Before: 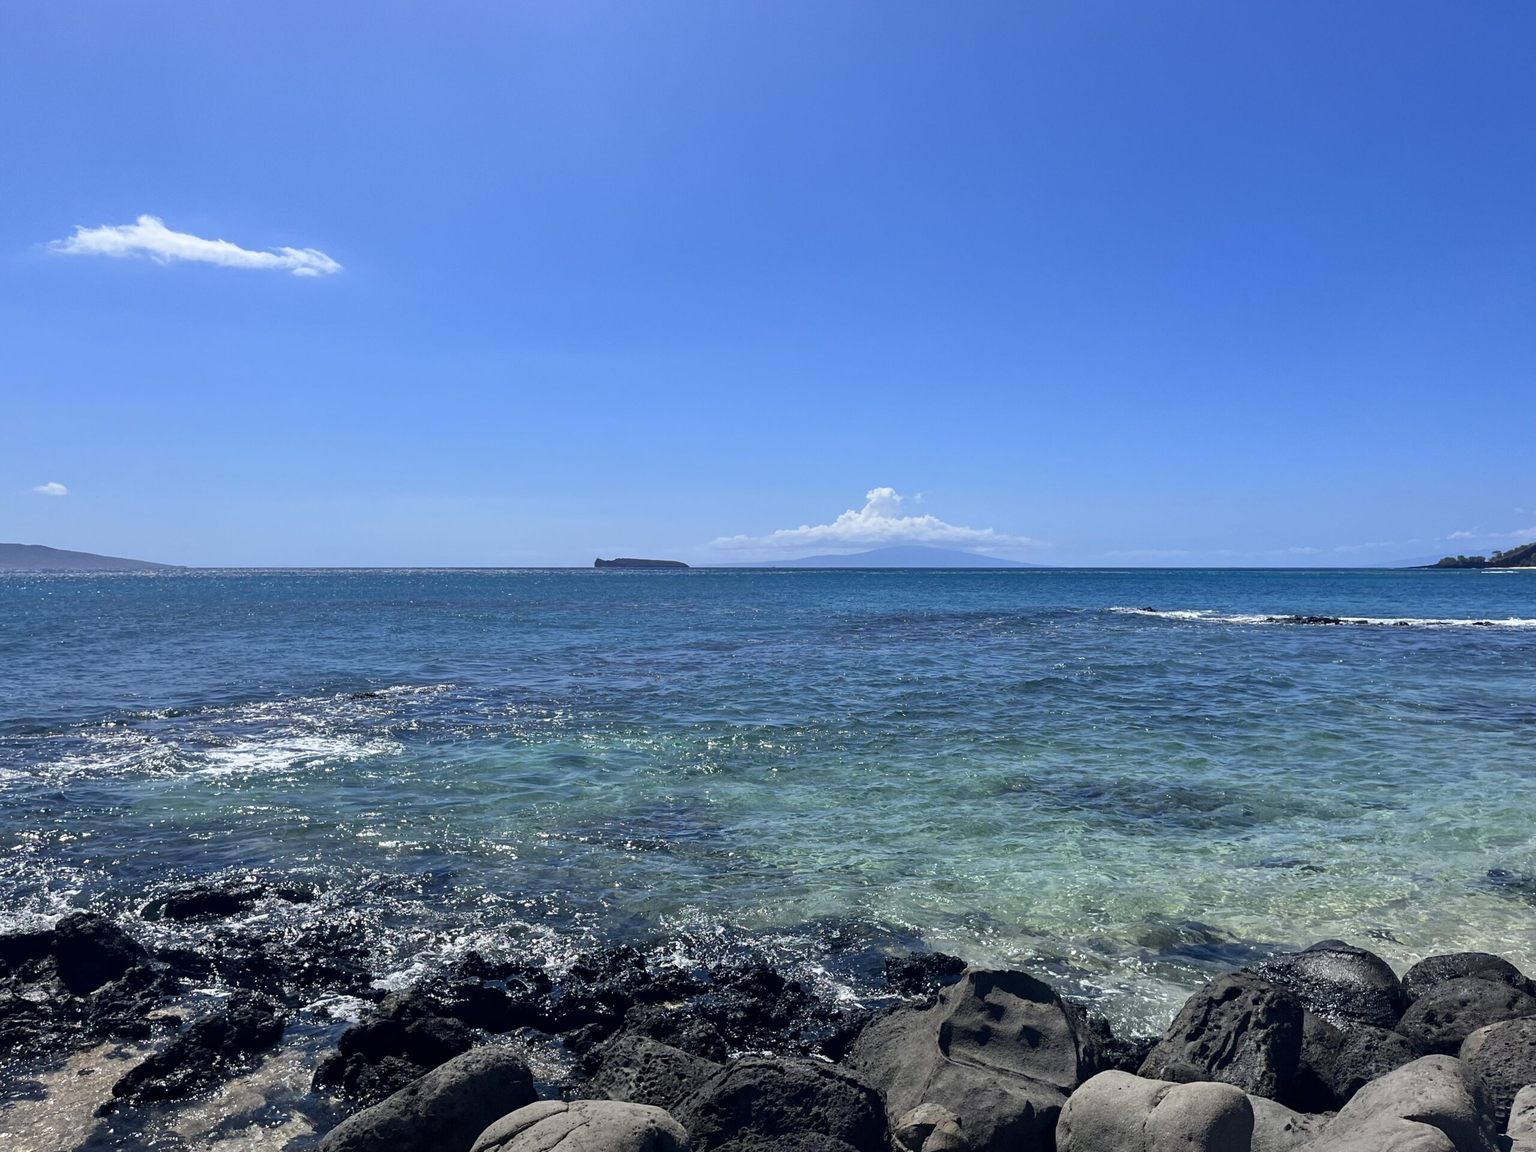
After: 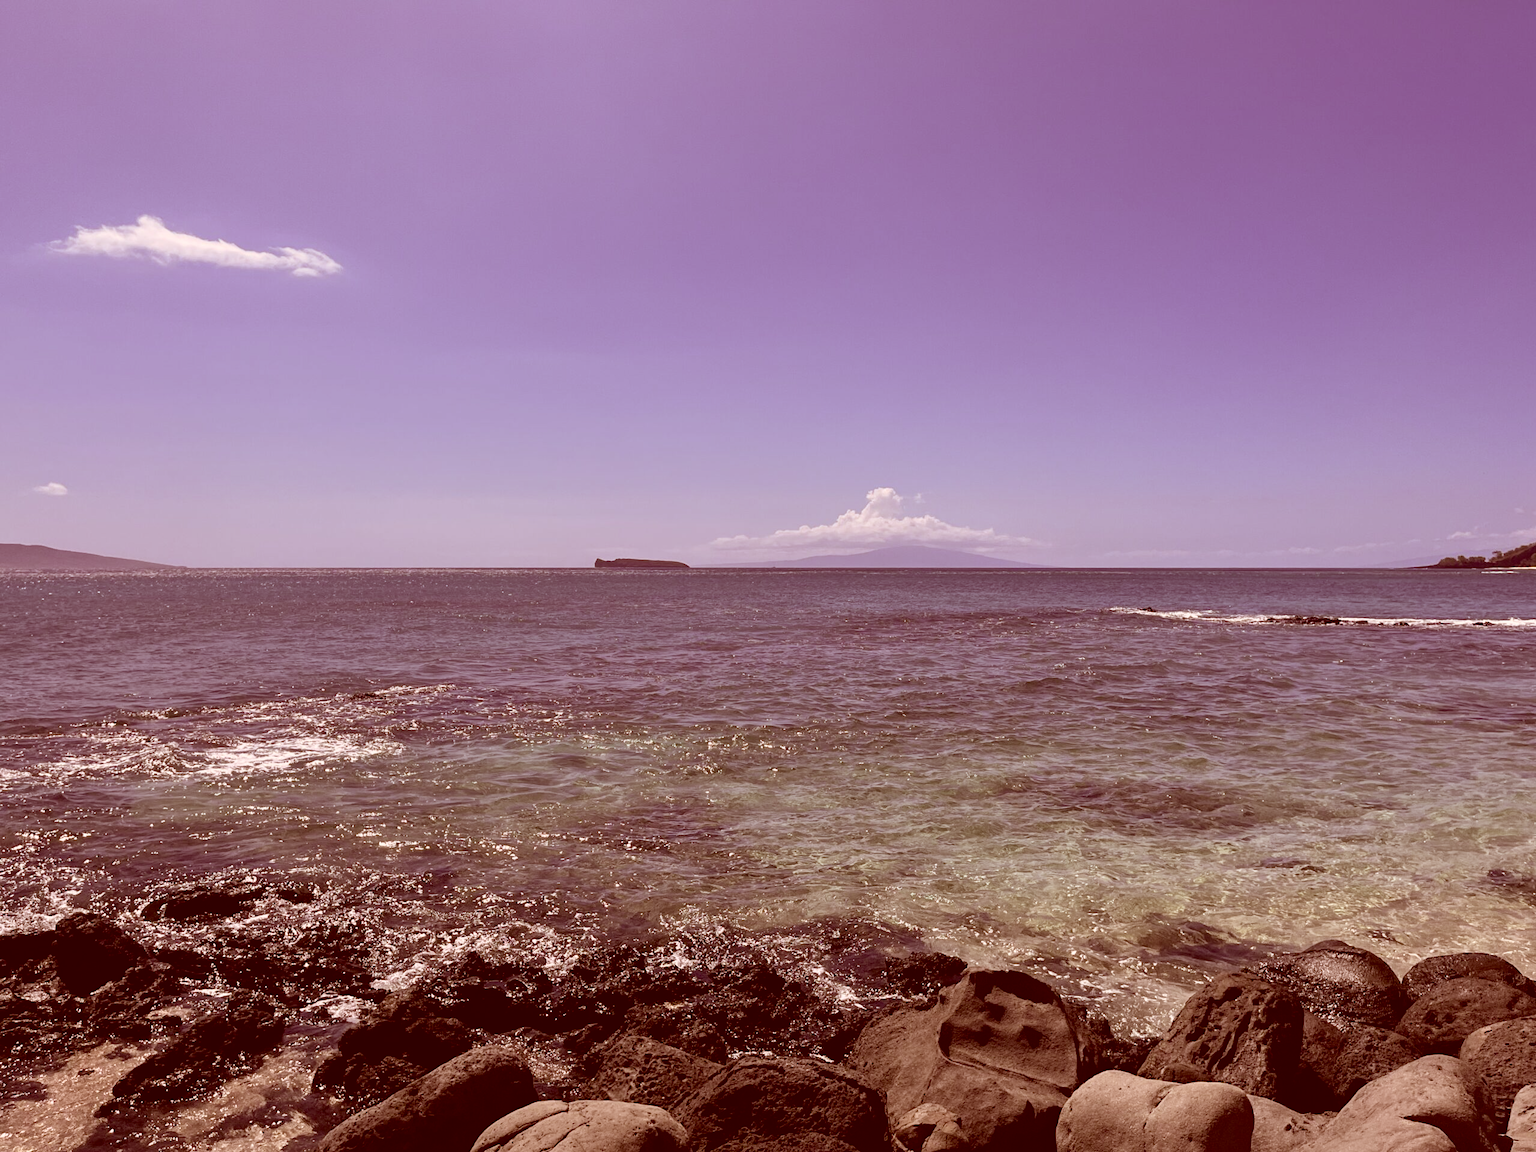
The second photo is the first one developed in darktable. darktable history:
color correction: highlights a* 9.48, highlights b* 8.84, shadows a* 39.27, shadows b* 39.9, saturation 0.807
